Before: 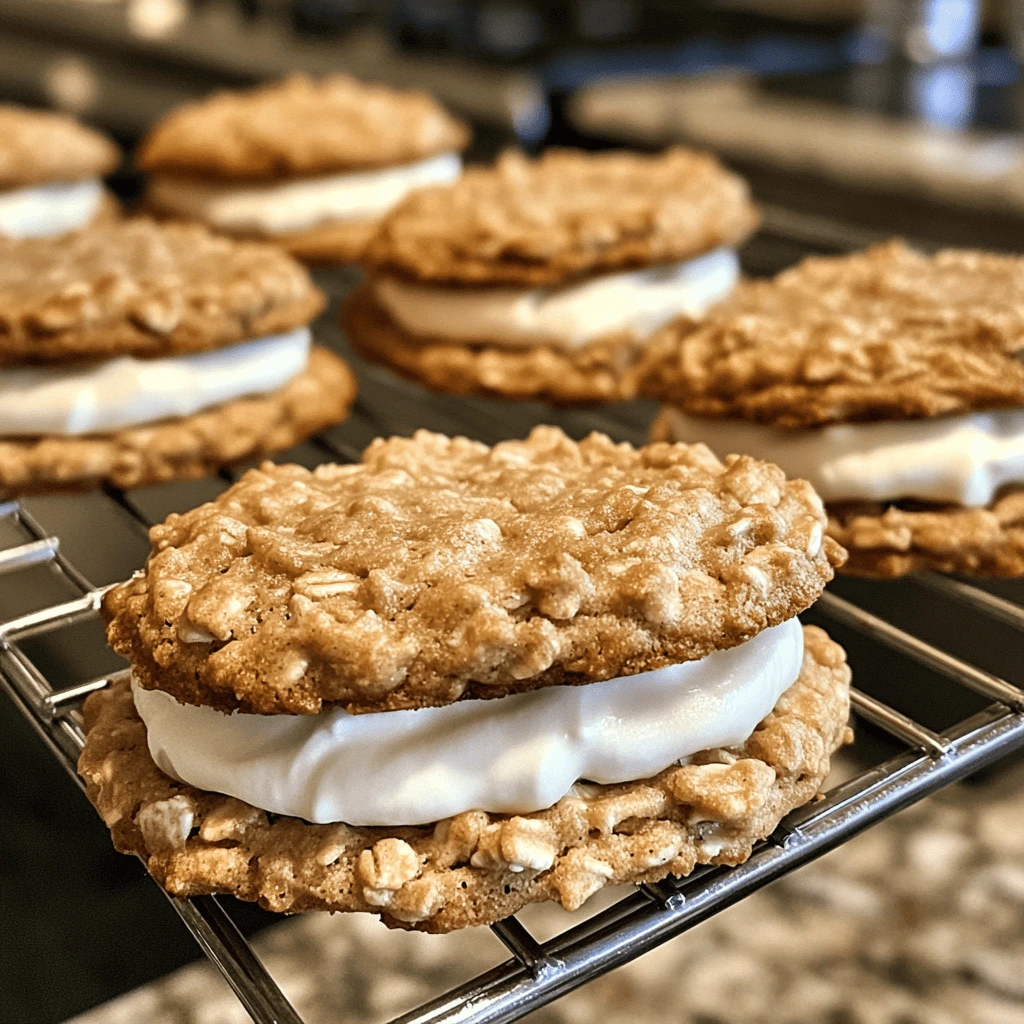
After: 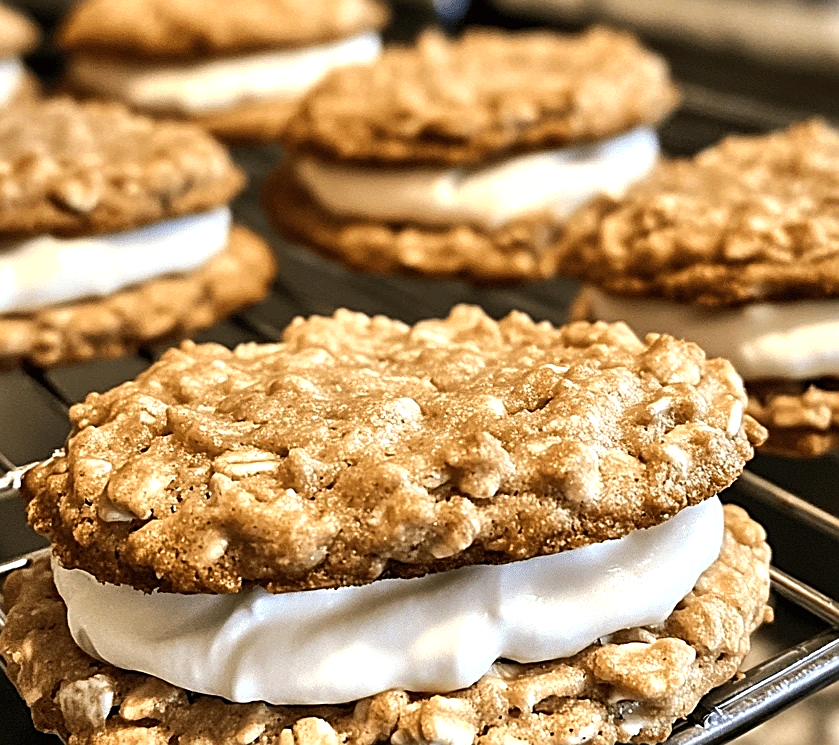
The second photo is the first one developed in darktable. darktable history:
sharpen: on, module defaults
tone equalizer: -8 EV -0.417 EV, -7 EV -0.389 EV, -6 EV -0.333 EV, -5 EV -0.222 EV, -3 EV 0.222 EV, -2 EV 0.333 EV, -1 EV 0.389 EV, +0 EV 0.417 EV, edges refinement/feathering 500, mask exposure compensation -1.57 EV, preserve details no
crop: left 7.856%, top 11.836%, right 10.12%, bottom 15.387%
